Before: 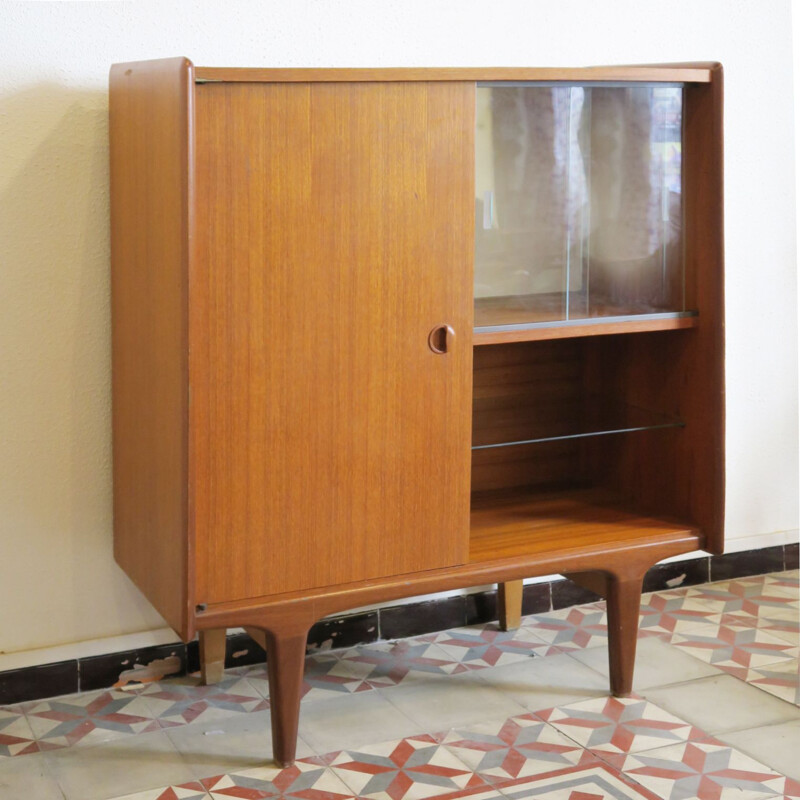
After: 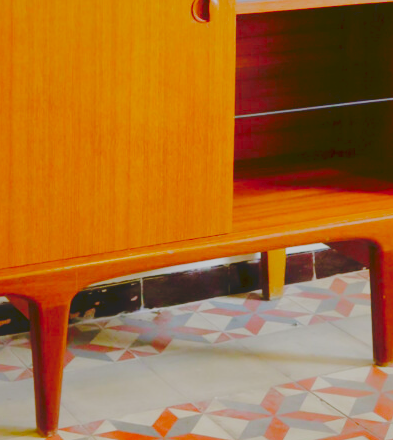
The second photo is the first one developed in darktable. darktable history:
crop: left 29.642%, top 41.4%, right 21.218%, bottom 3.501%
shadows and highlights: highlights -59.99
color balance rgb: power › chroma 0.311%, power › hue 23.06°, linear chroma grading › global chroma 20.217%, perceptual saturation grading › global saturation 0.135%, perceptual saturation grading › highlights -34.56%, perceptual saturation grading › mid-tones 14.984%, perceptual saturation grading › shadows 47.253%, global vibrance 30.133%
filmic rgb: black relative exposure -7.73 EV, white relative exposure 4.42 EV, target black luminance 0%, hardness 3.76, latitude 50.61%, contrast 1.07, highlights saturation mix 8.67%, shadows ↔ highlights balance -0.226%, preserve chrominance no, color science v5 (2021), contrast in shadows safe, contrast in highlights safe
tone curve: curves: ch0 [(0, 0) (0.003, 0.09) (0.011, 0.095) (0.025, 0.097) (0.044, 0.108) (0.069, 0.117) (0.1, 0.129) (0.136, 0.151) (0.177, 0.185) (0.224, 0.229) (0.277, 0.299) (0.335, 0.379) (0.399, 0.469) (0.468, 0.55) (0.543, 0.629) (0.623, 0.702) (0.709, 0.775) (0.801, 0.85) (0.898, 0.91) (1, 1)], preserve colors none
haze removal: strength -0.105, compatibility mode true, adaptive false
